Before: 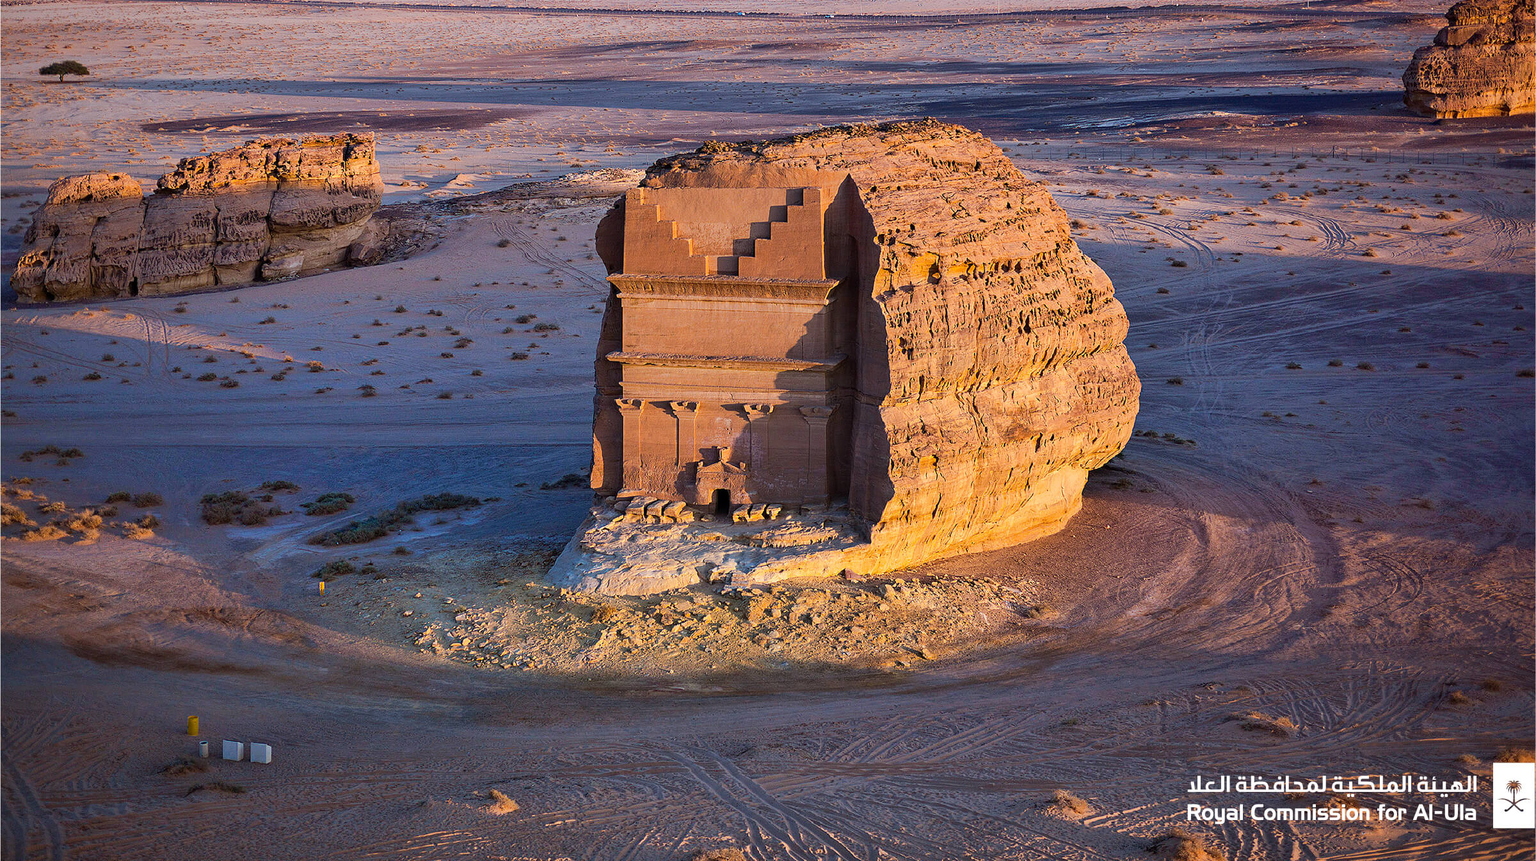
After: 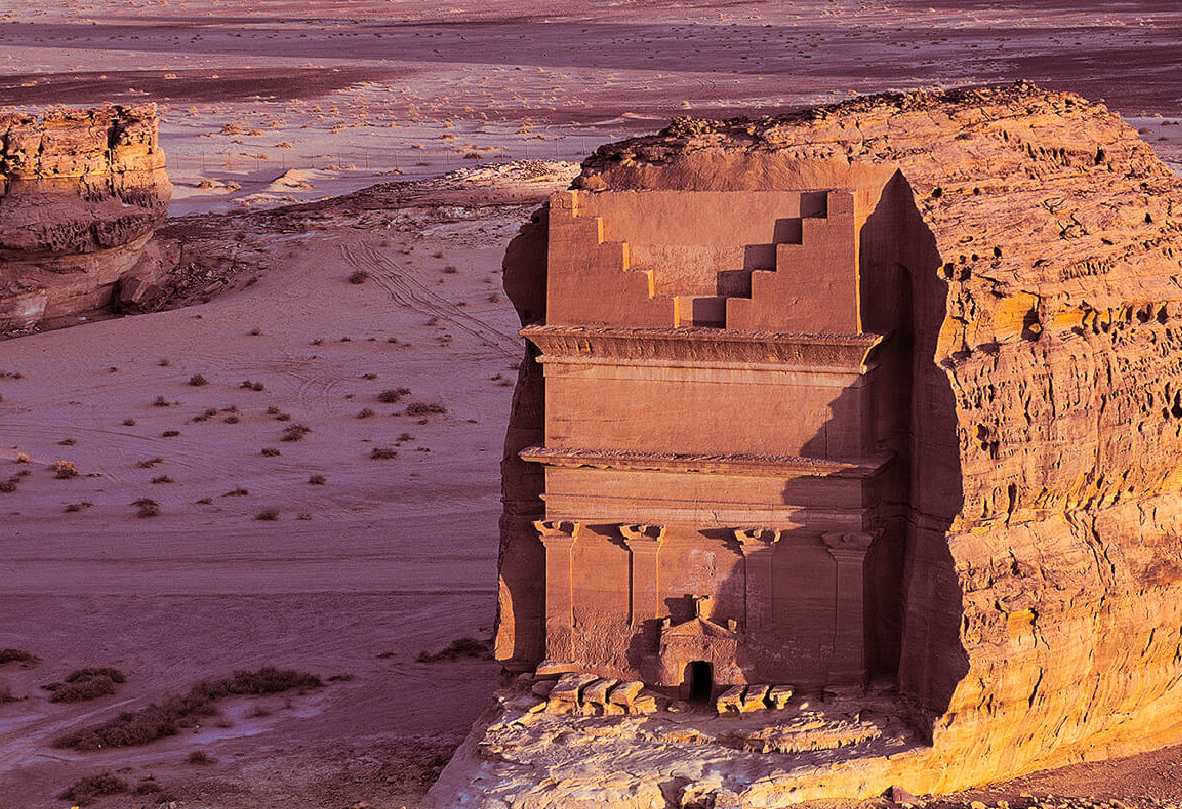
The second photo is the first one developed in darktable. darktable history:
crop: left 17.835%, top 7.675%, right 32.881%, bottom 32.213%
split-toning: compress 20%
